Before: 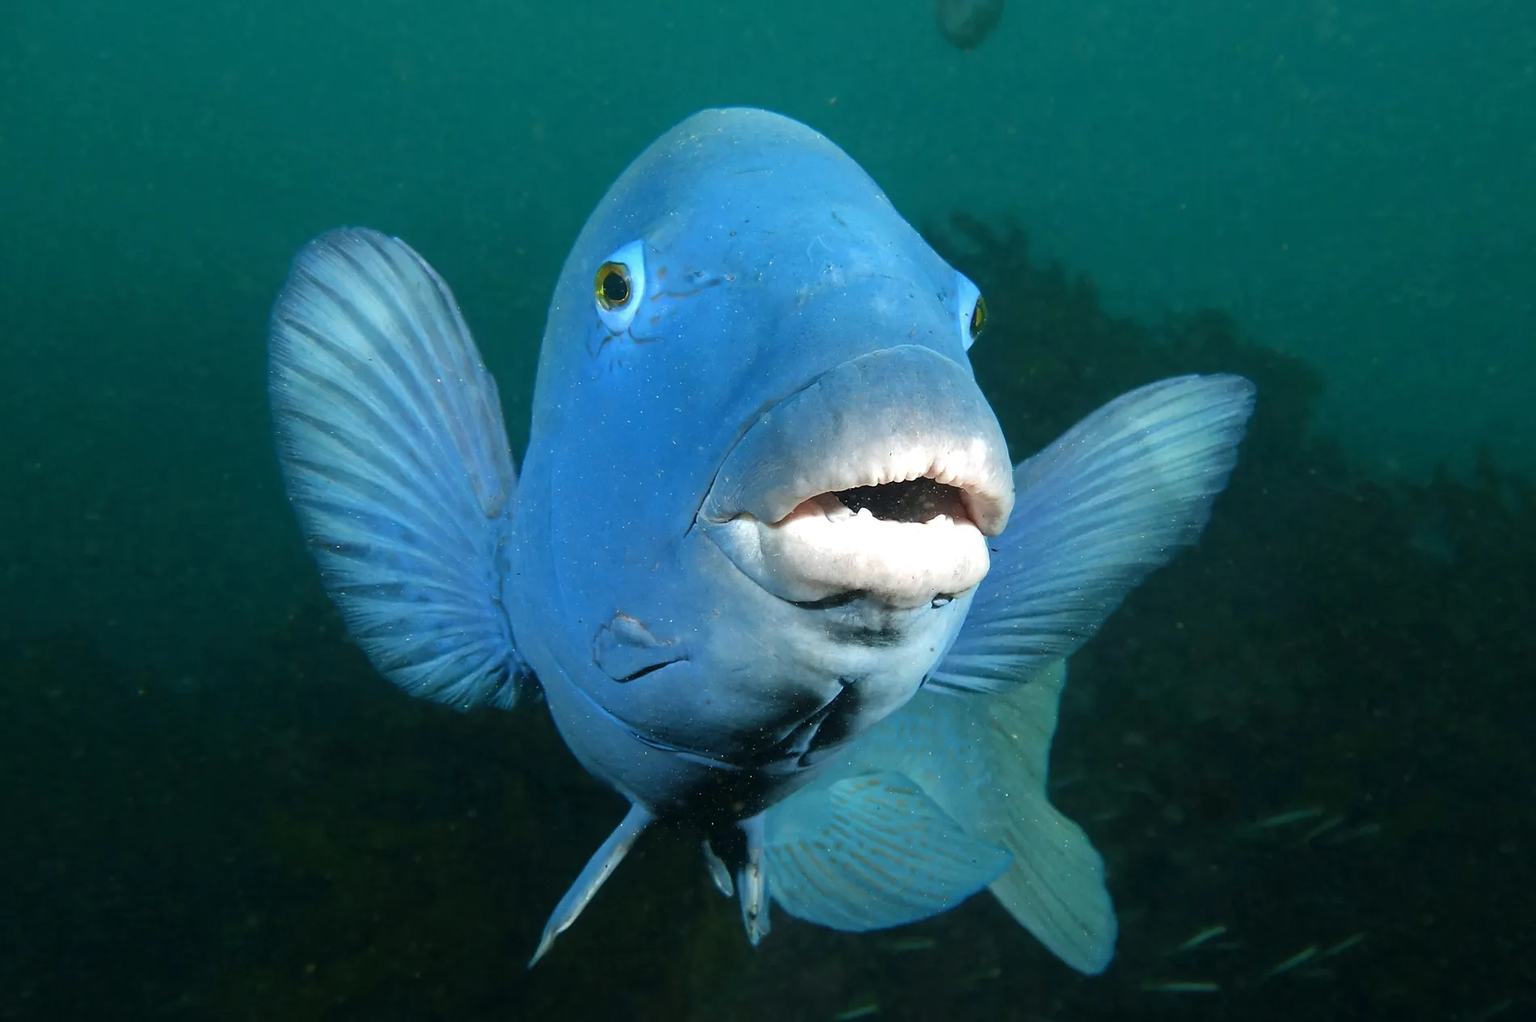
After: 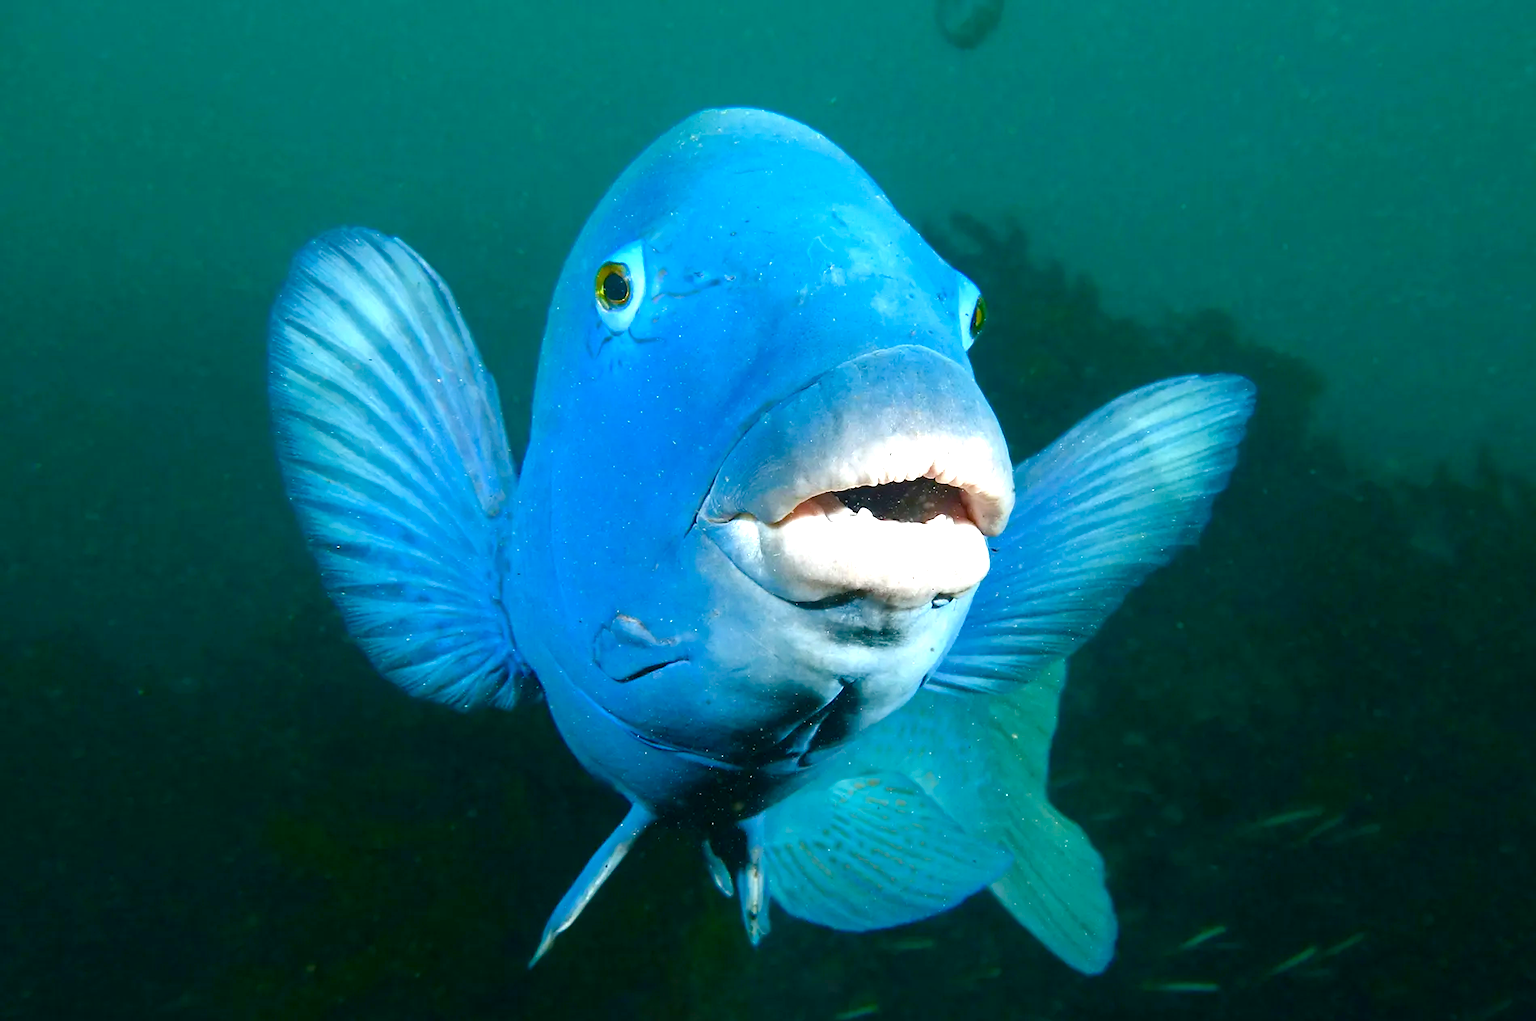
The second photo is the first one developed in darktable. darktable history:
color balance rgb: linear chroma grading › shadows -2.2%, linear chroma grading › highlights -15%, linear chroma grading › global chroma -10%, linear chroma grading › mid-tones -10%, perceptual saturation grading › global saturation 45%, perceptual saturation grading › highlights -50%, perceptual saturation grading › shadows 30%, perceptual brilliance grading › global brilliance 18%, global vibrance 45%
